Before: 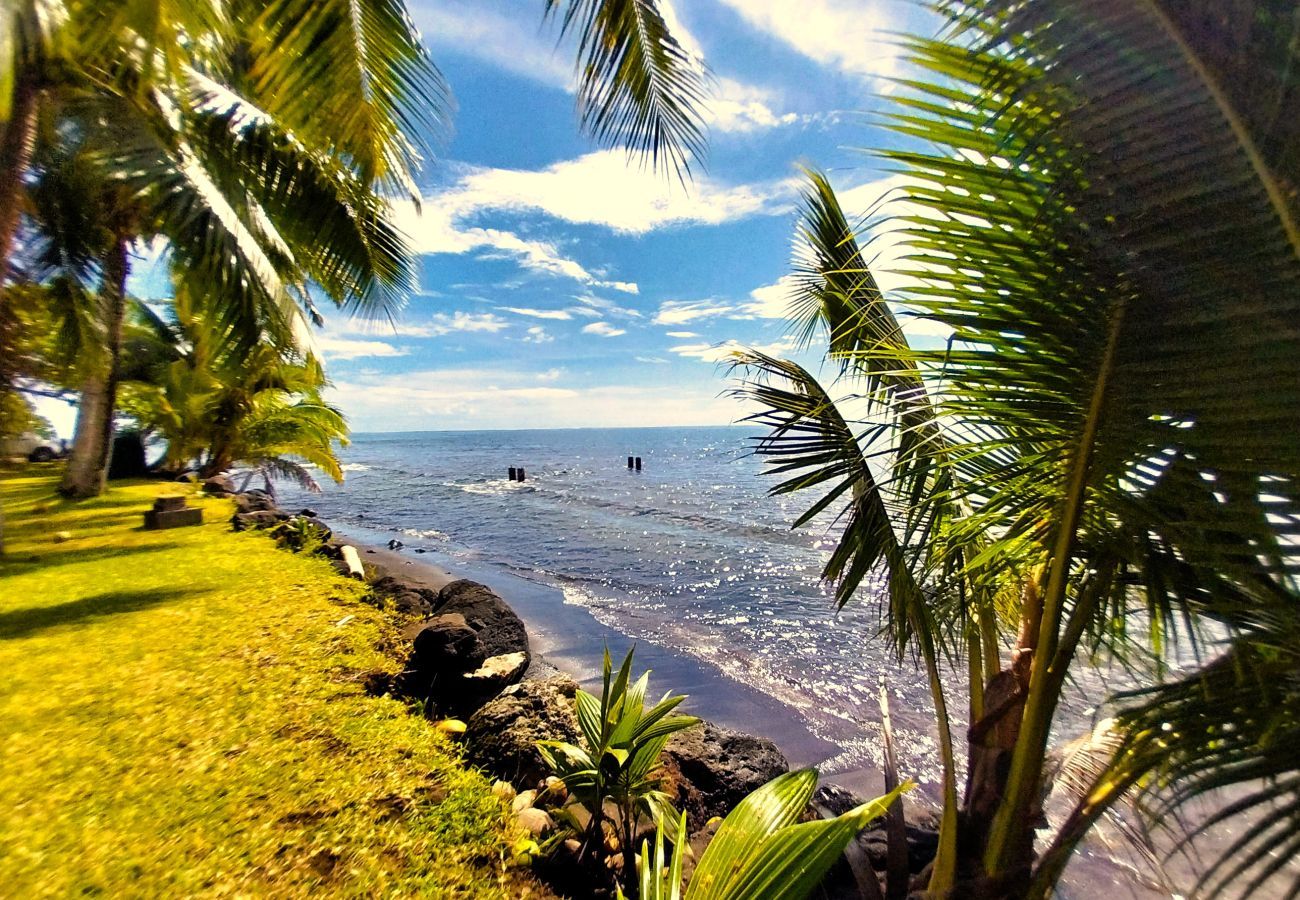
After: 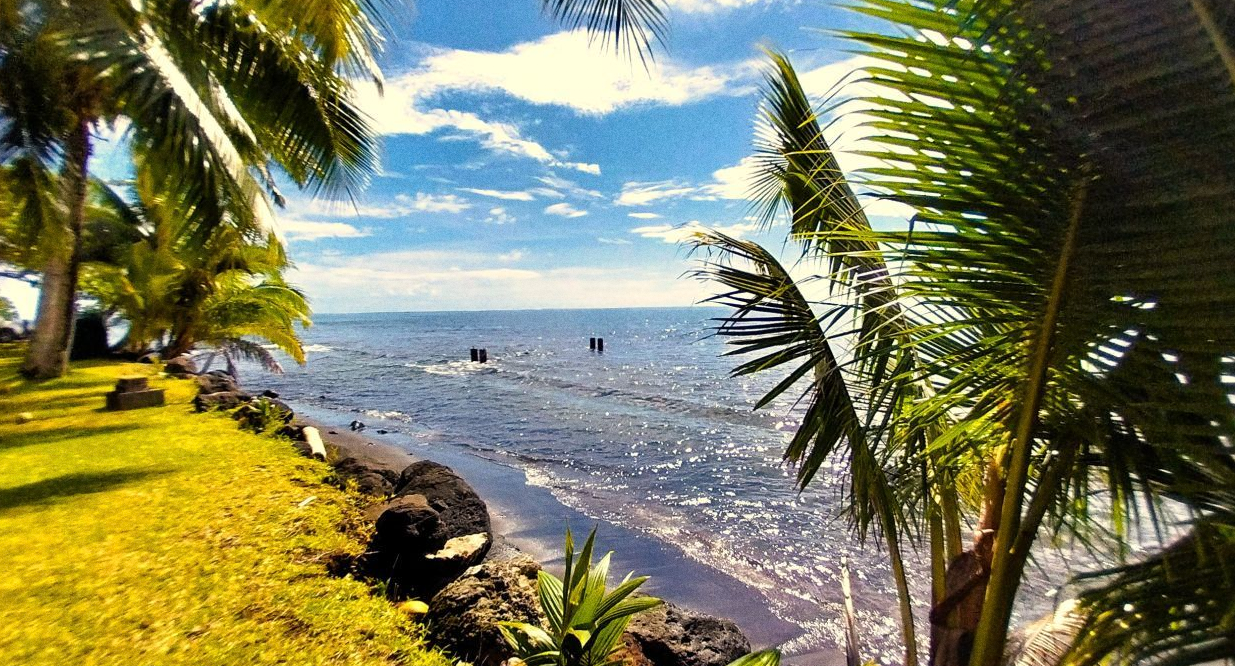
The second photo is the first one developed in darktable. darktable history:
crop and rotate: left 2.991%, top 13.302%, right 1.981%, bottom 12.636%
grain: coarseness 0.09 ISO
